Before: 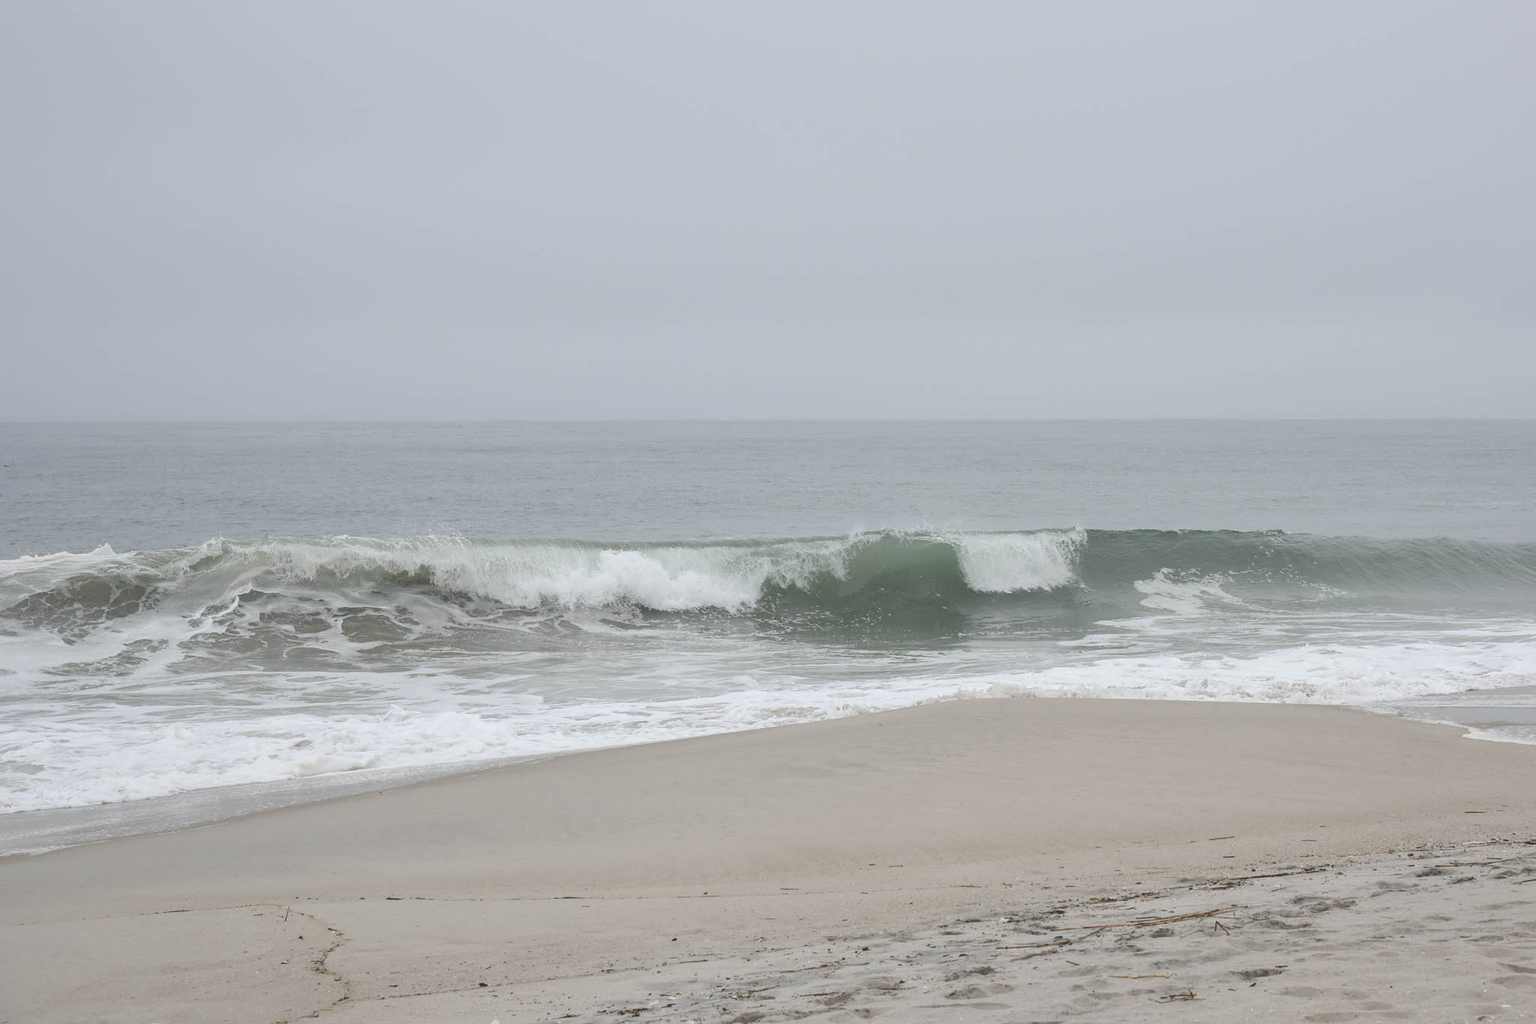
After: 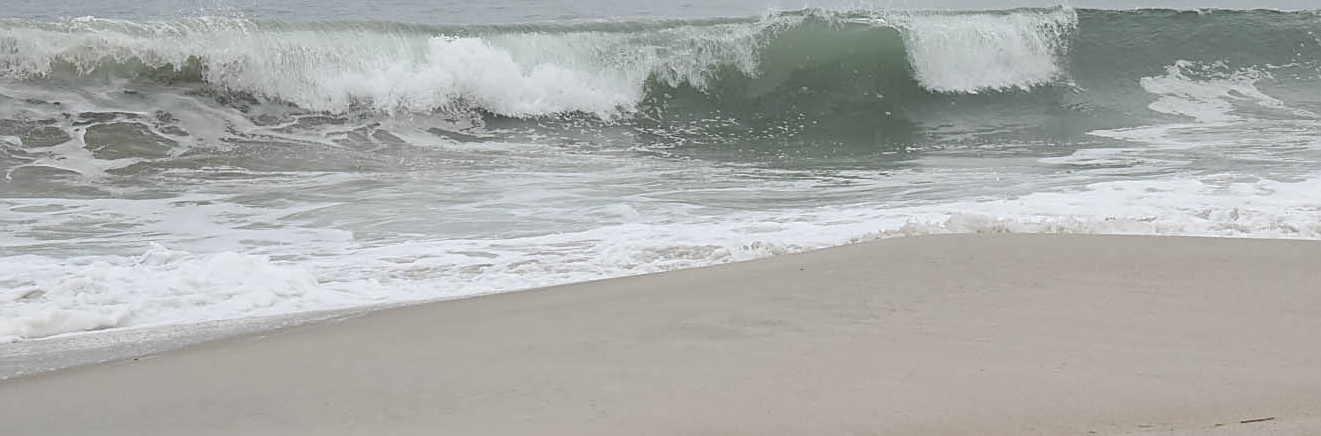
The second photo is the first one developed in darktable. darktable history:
crop: left 18.151%, top 51.072%, right 17.293%, bottom 16.927%
sharpen: on, module defaults
